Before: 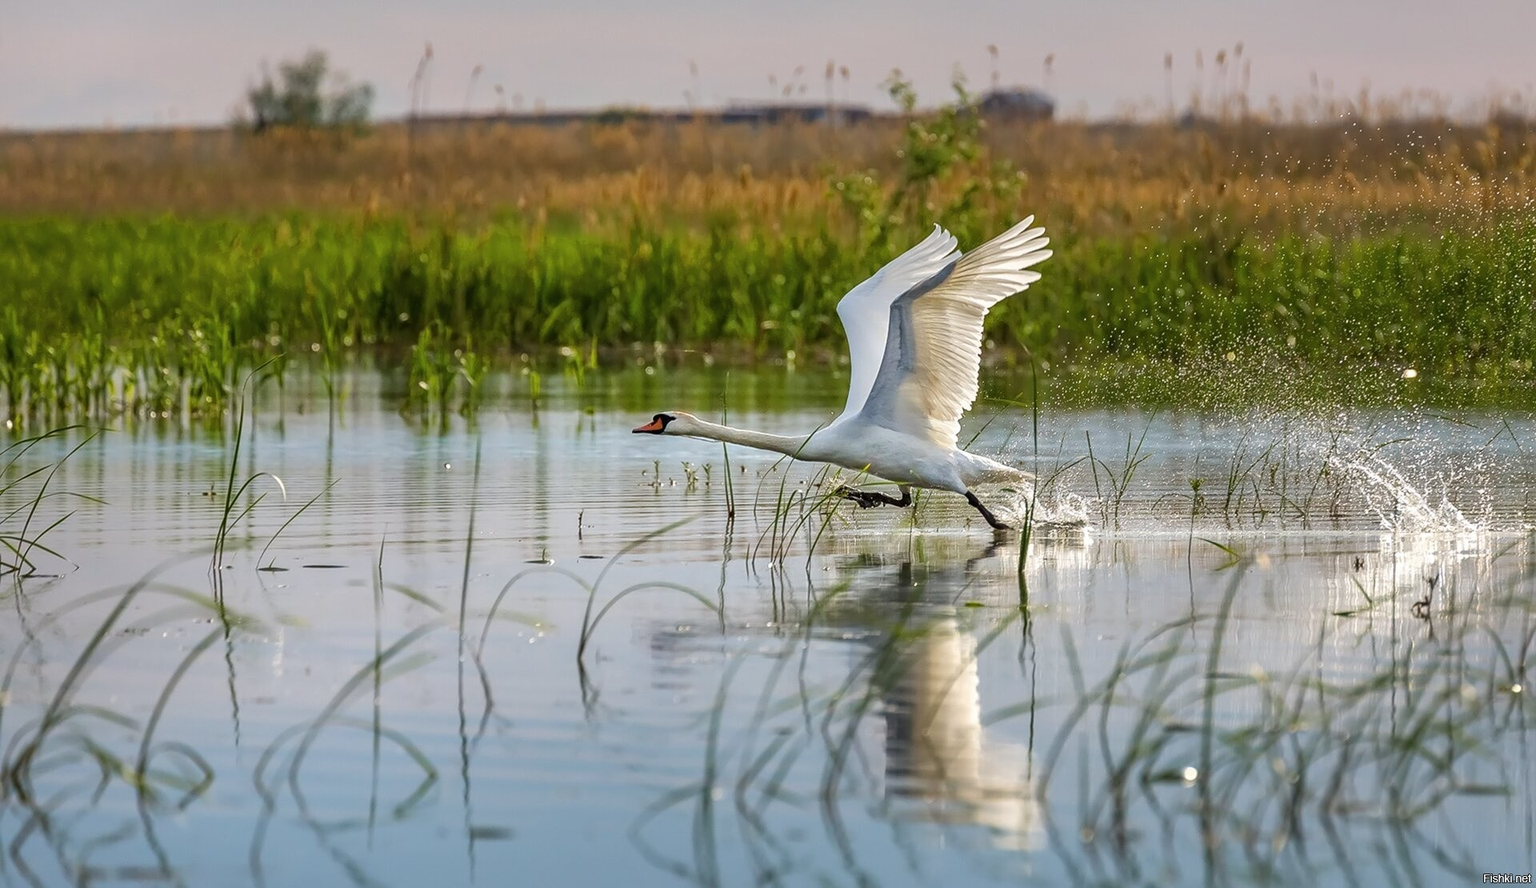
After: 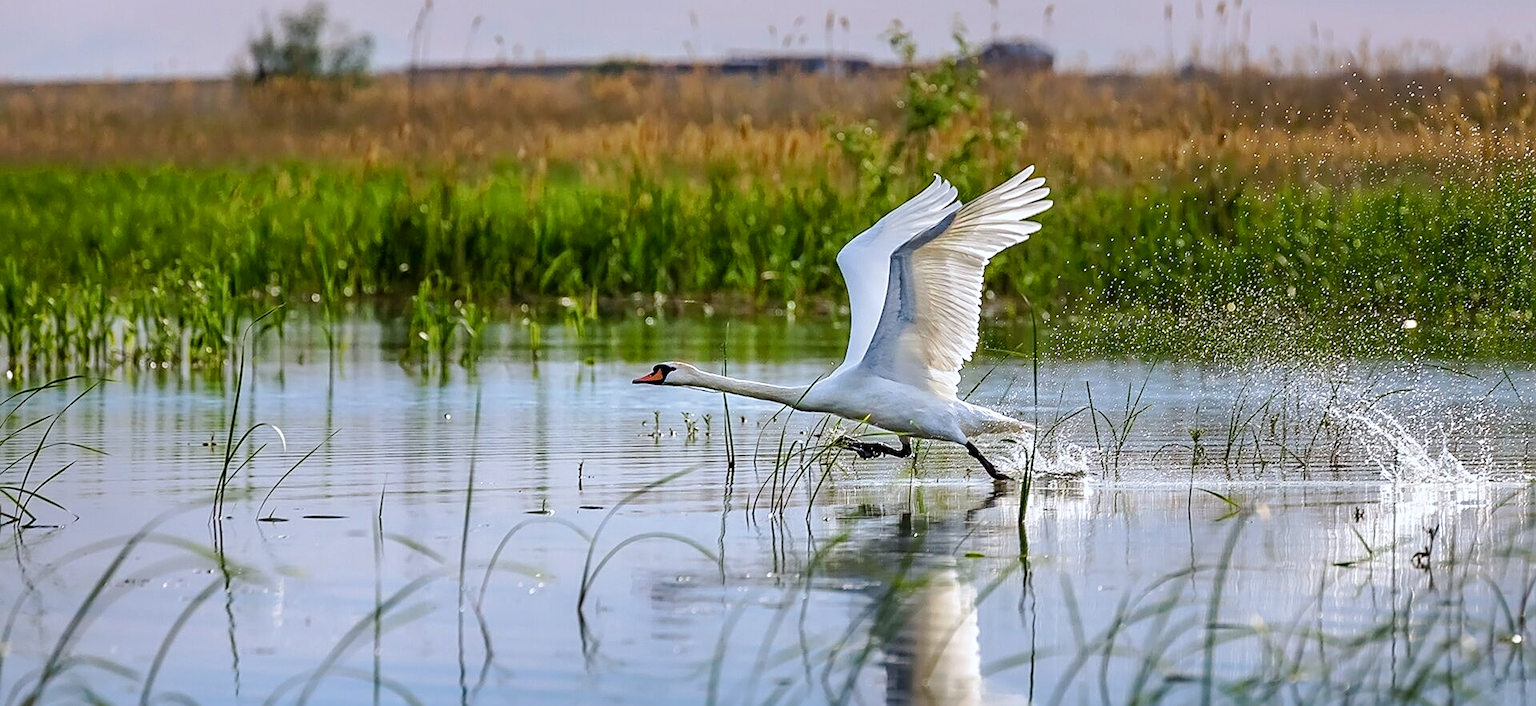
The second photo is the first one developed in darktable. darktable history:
crop and rotate: top 5.657%, bottom 14.745%
sharpen: radius 2.203, amount 0.385, threshold 0.199
tone curve: curves: ch0 [(0.003, 0) (0.066, 0.023) (0.149, 0.094) (0.264, 0.238) (0.395, 0.401) (0.517, 0.553) (0.716, 0.743) (0.813, 0.846) (1, 1)]; ch1 [(0, 0) (0.164, 0.115) (0.337, 0.332) (0.39, 0.398) (0.464, 0.461) (0.501, 0.5) (0.521, 0.529) (0.571, 0.588) (0.652, 0.681) (0.733, 0.749) (0.811, 0.796) (1, 1)]; ch2 [(0, 0) (0.337, 0.382) (0.464, 0.476) (0.501, 0.502) (0.527, 0.54) (0.556, 0.567) (0.6, 0.59) (0.687, 0.675) (1, 1)], preserve colors none
color calibration: illuminant as shot in camera, x 0.366, y 0.378, temperature 4428.8 K, gamut compression 1.72
